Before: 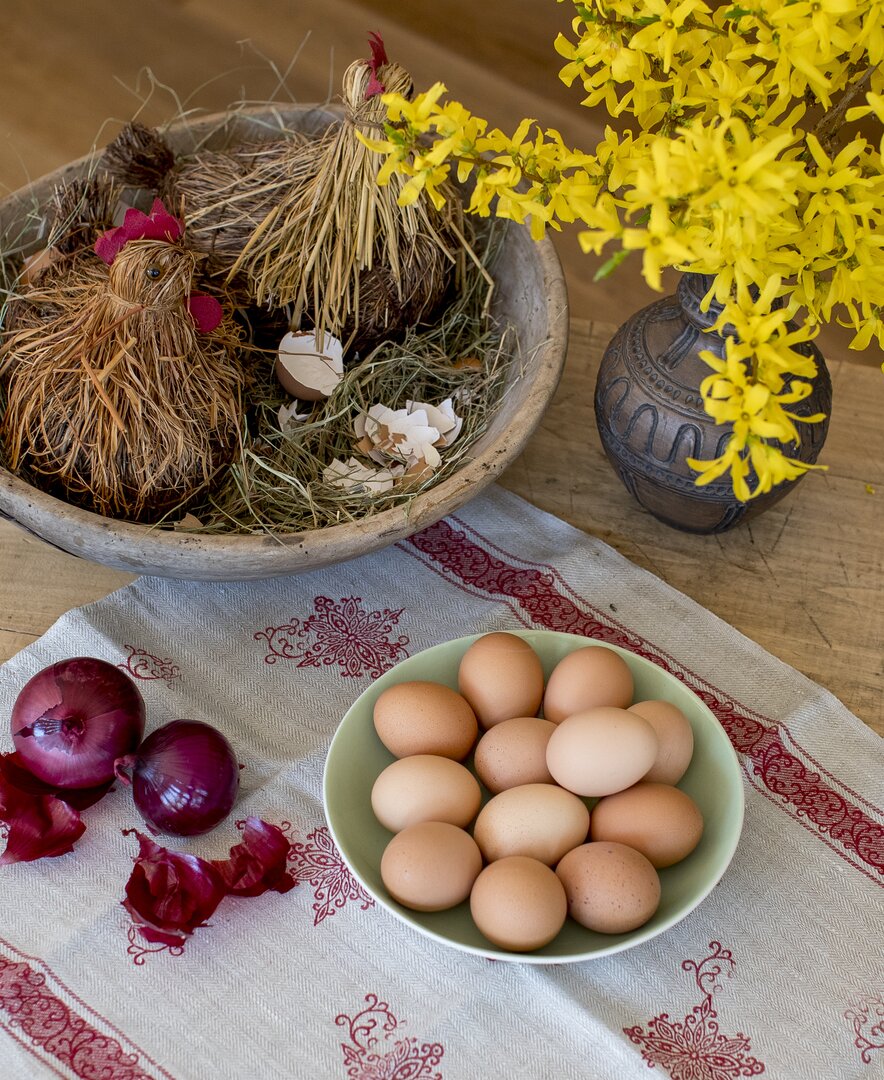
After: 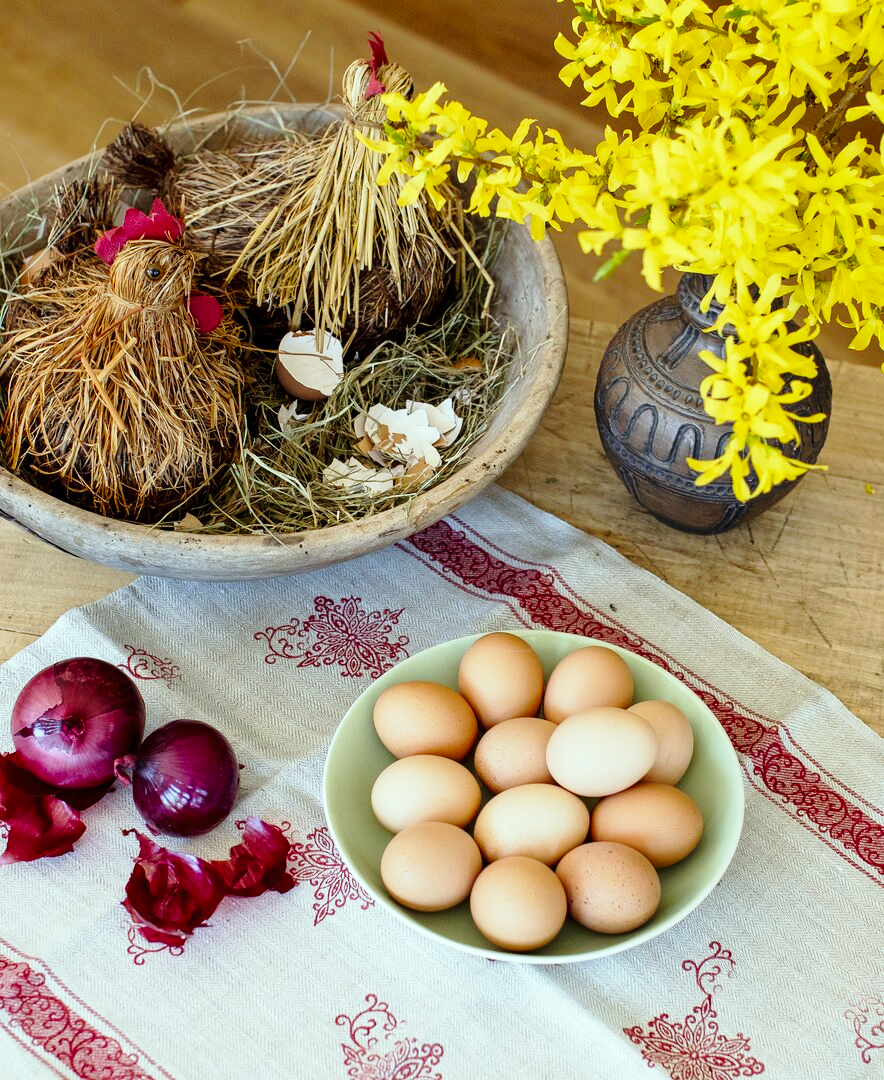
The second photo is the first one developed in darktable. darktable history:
base curve: curves: ch0 [(0, 0) (0.028, 0.03) (0.121, 0.232) (0.46, 0.748) (0.859, 0.968) (1, 1)], preserve colors none
color correction: highlights a* -6.69, highlights b* 0.49
